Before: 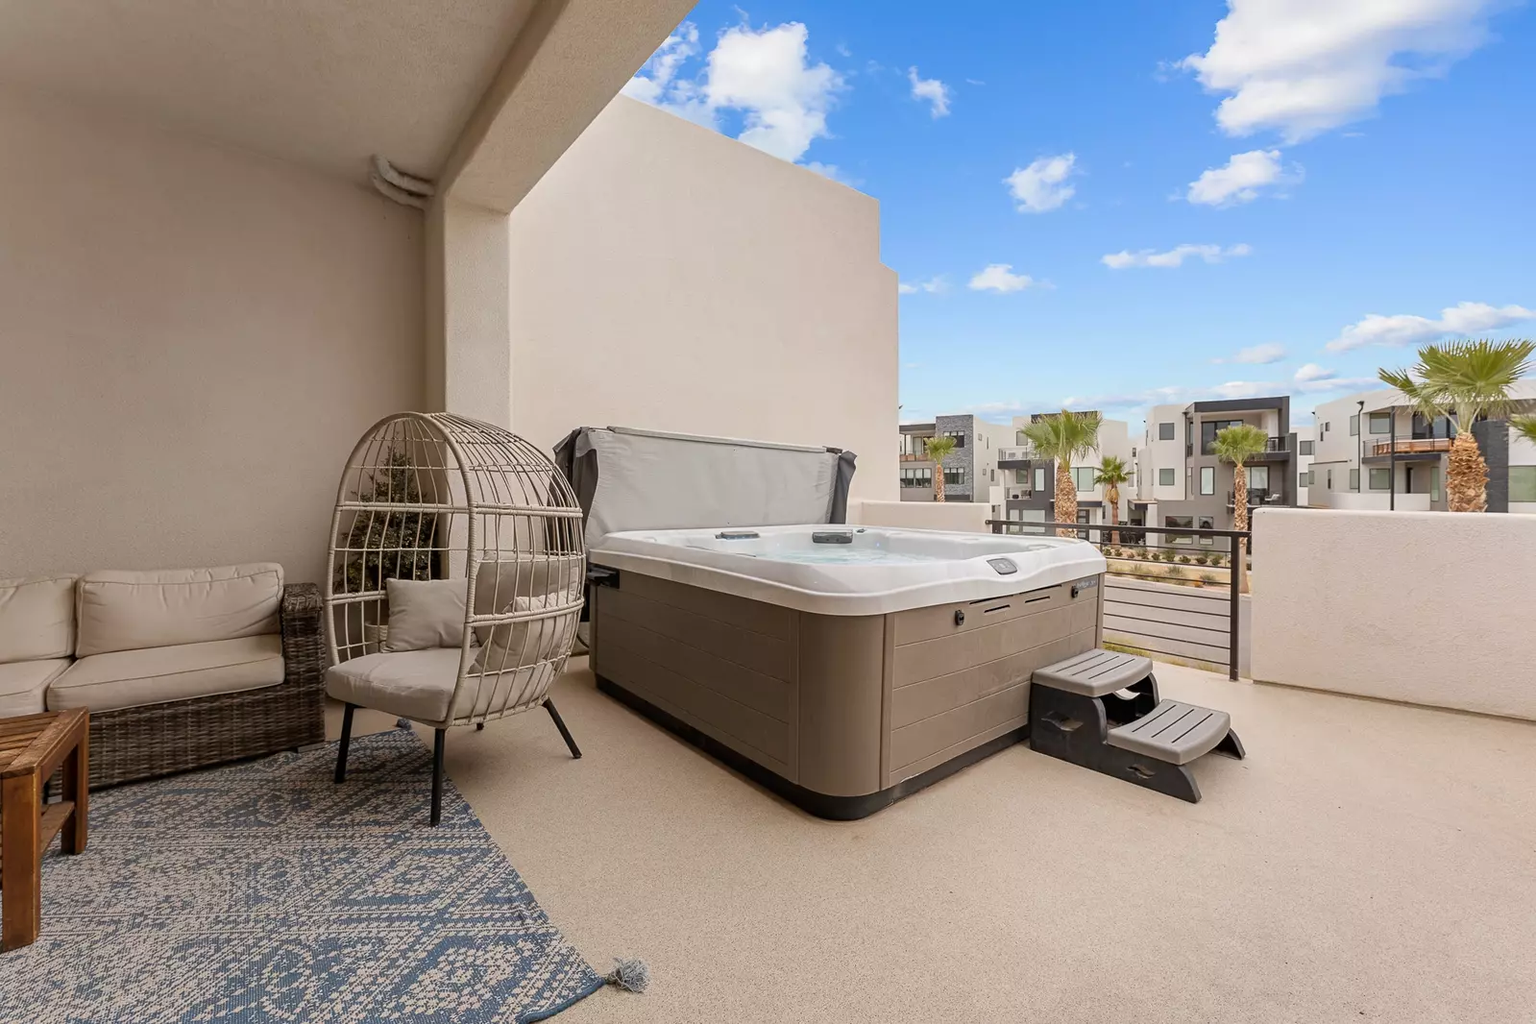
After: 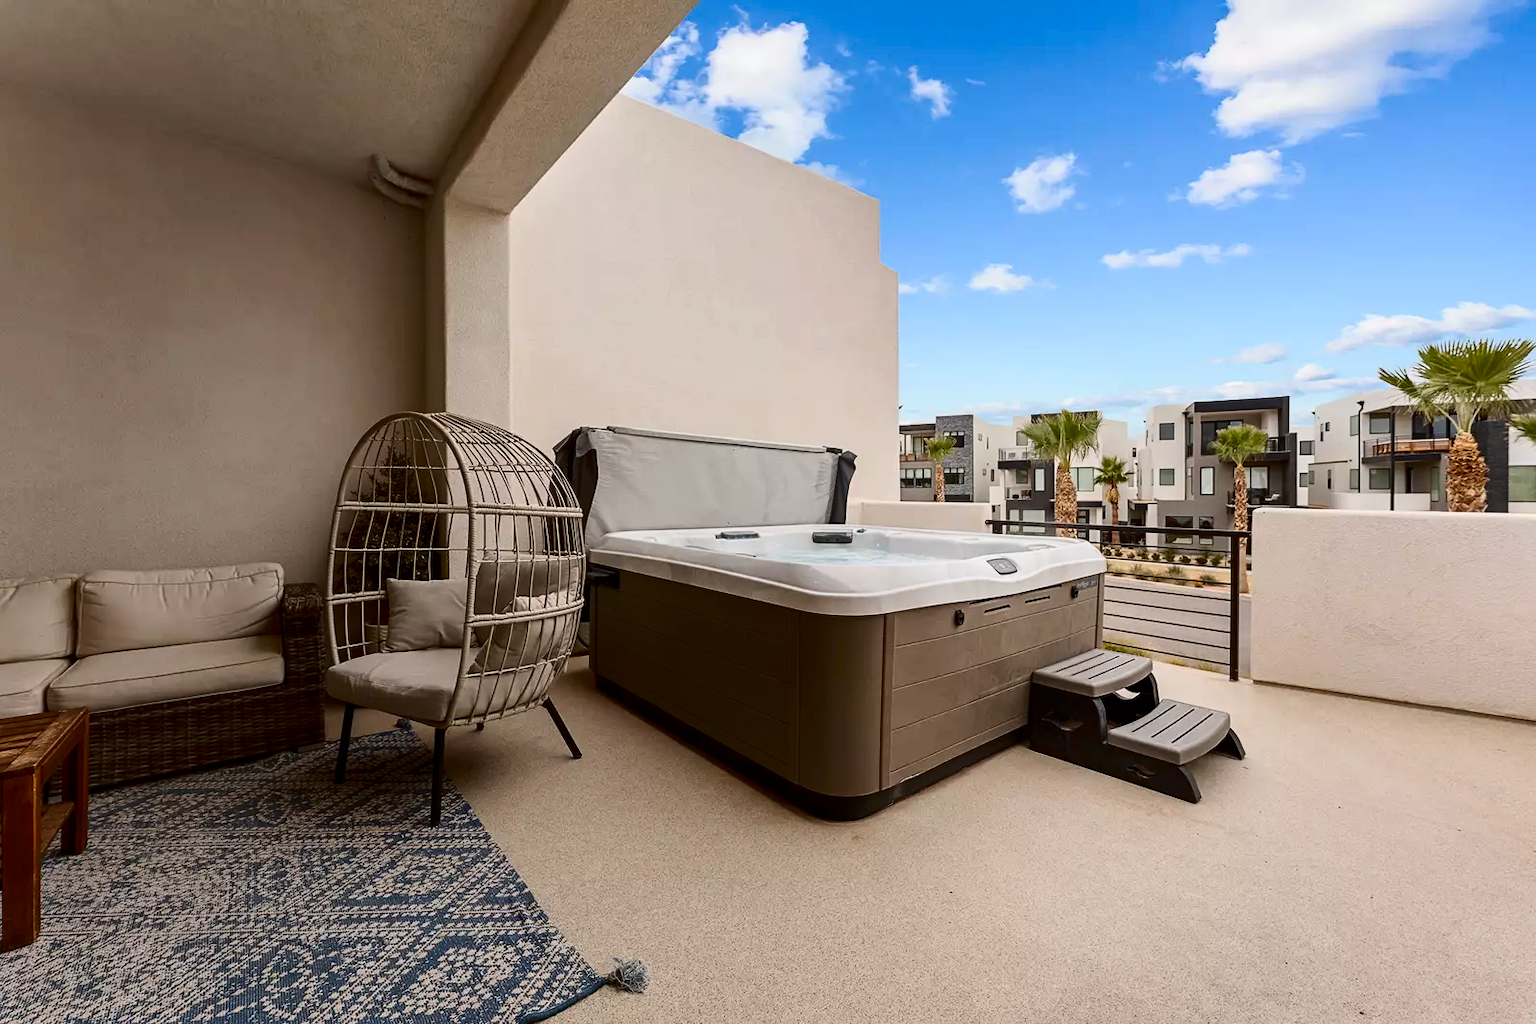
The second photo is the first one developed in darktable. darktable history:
contrast brightness saturation: contrast 0.235, brightness -0.227, saturation 0.135
